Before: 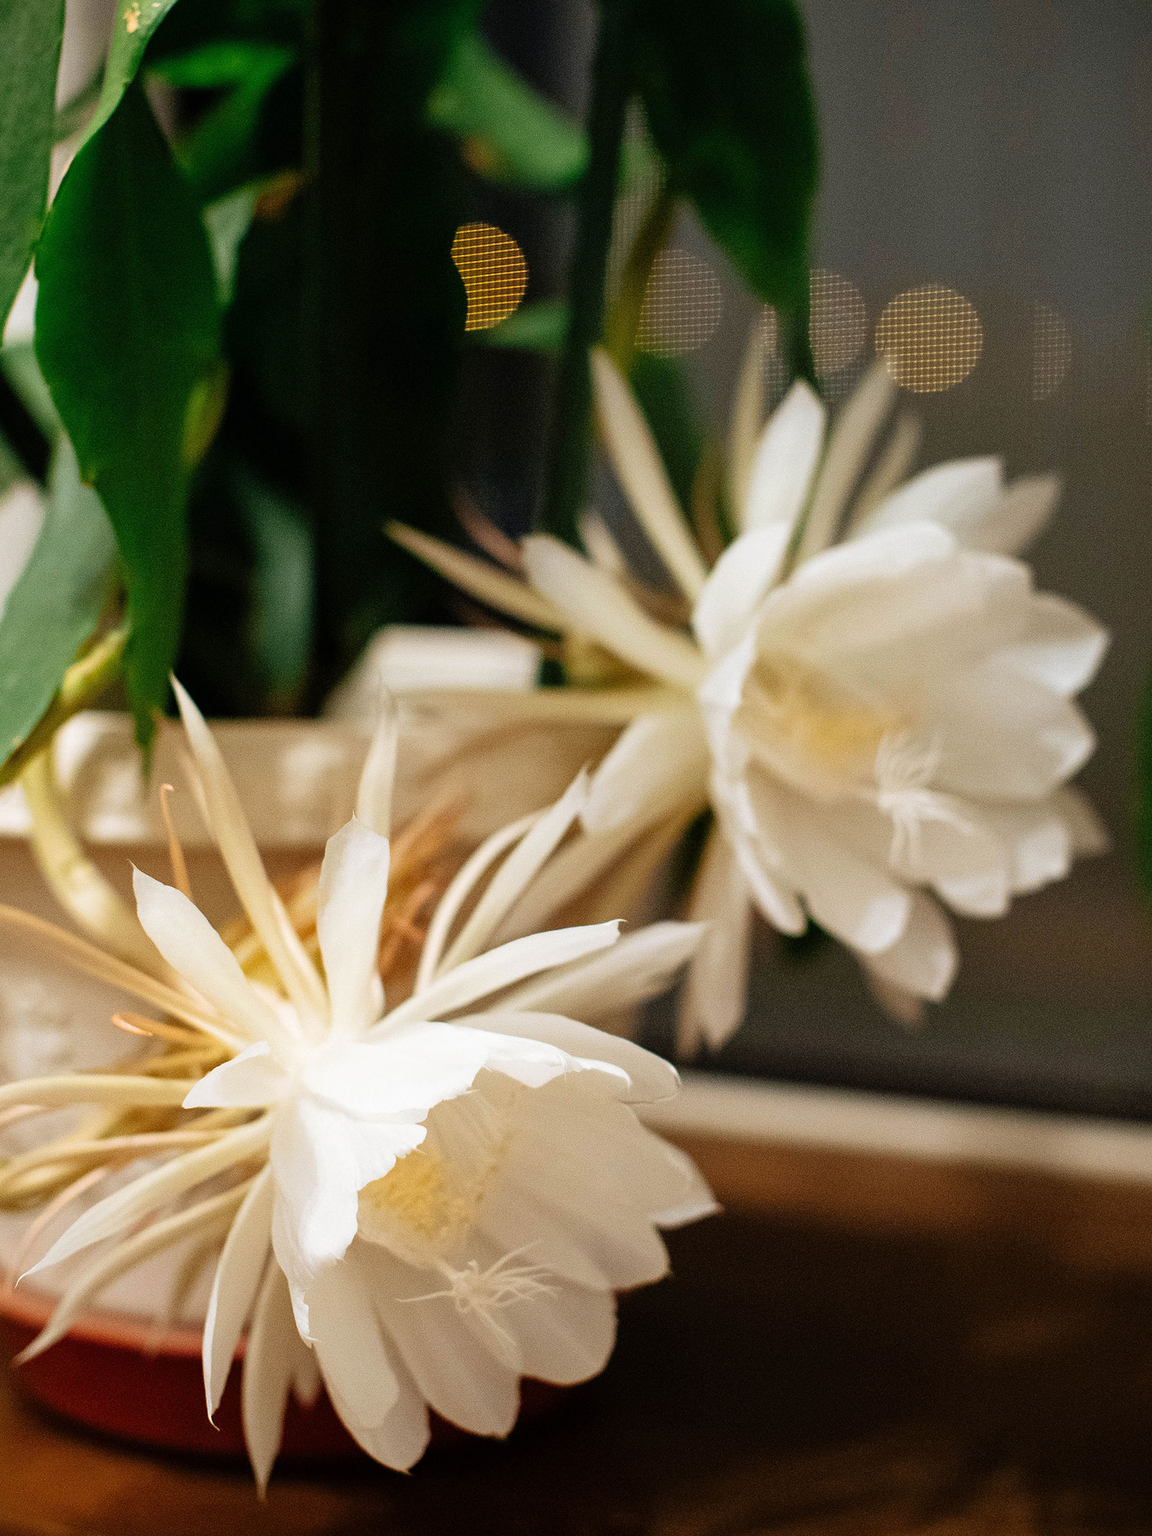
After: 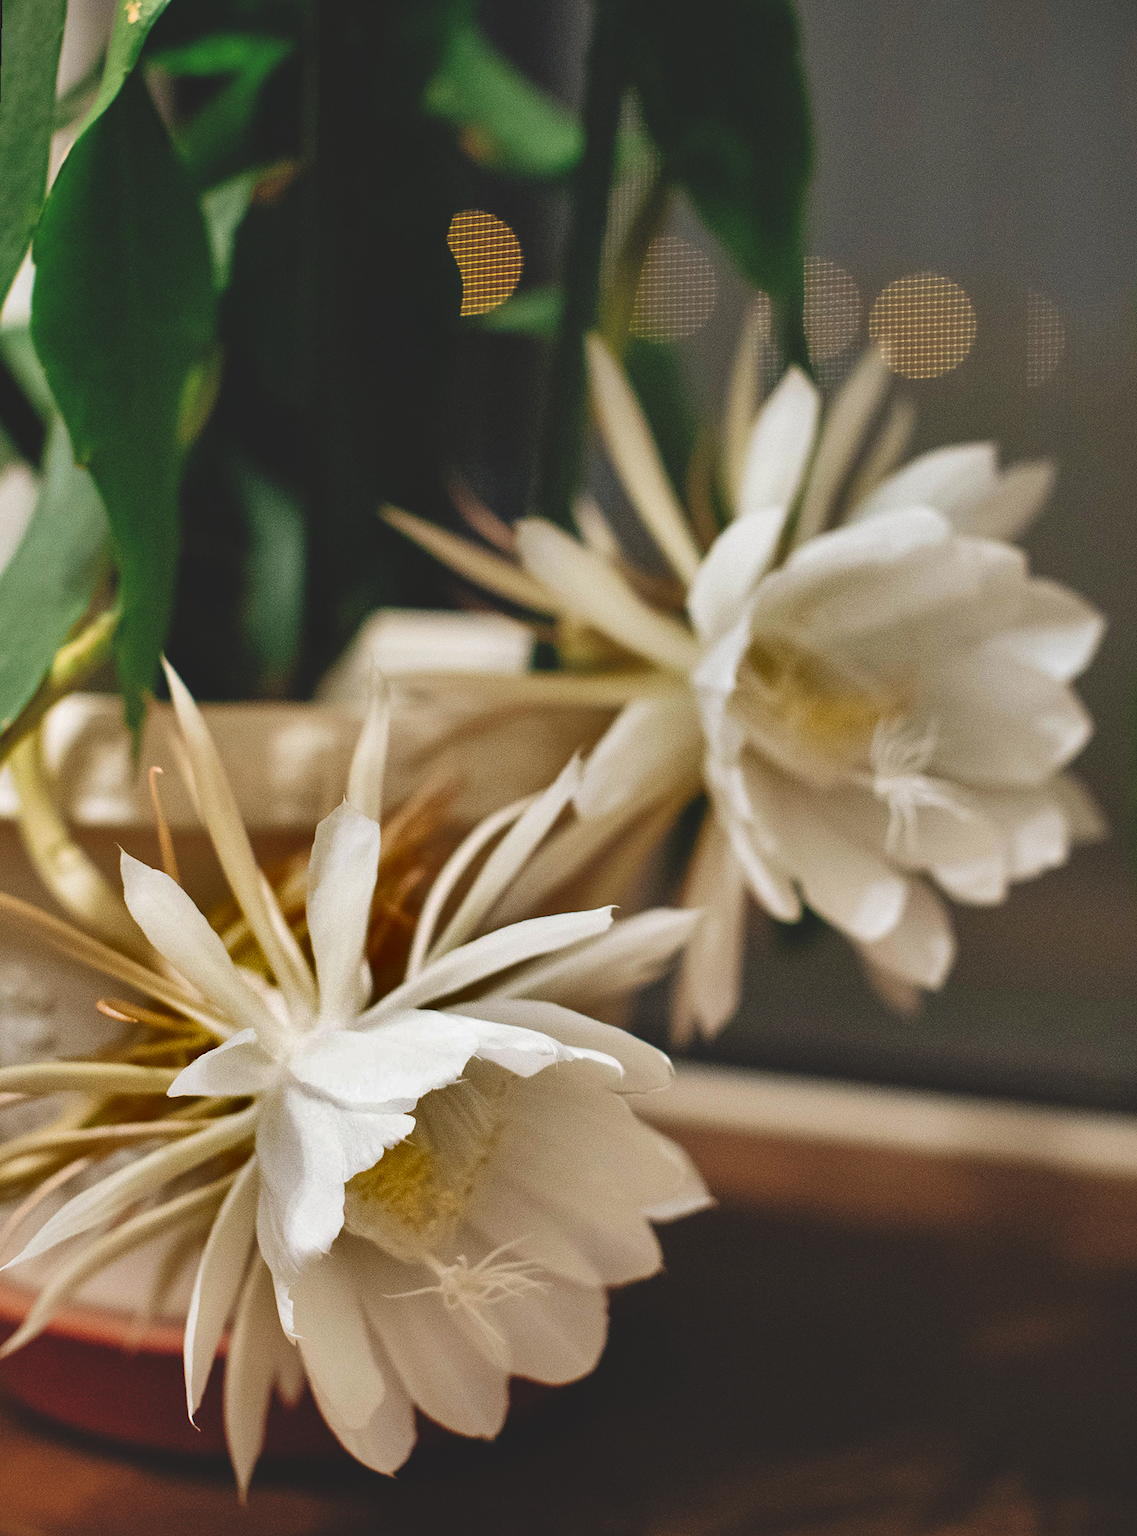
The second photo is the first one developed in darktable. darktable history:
exposure: black level correction -0.015, compensate highlight preservation false
shadows and highlights: shadows 20.91, highlights -82.73, soften with gaussian
rotate and perspective: rotation 0.226°, lens shift (vertical) -0.042, crop left 0.023, crop right 0.982, crop top 0.006, crop bottom 0.994
